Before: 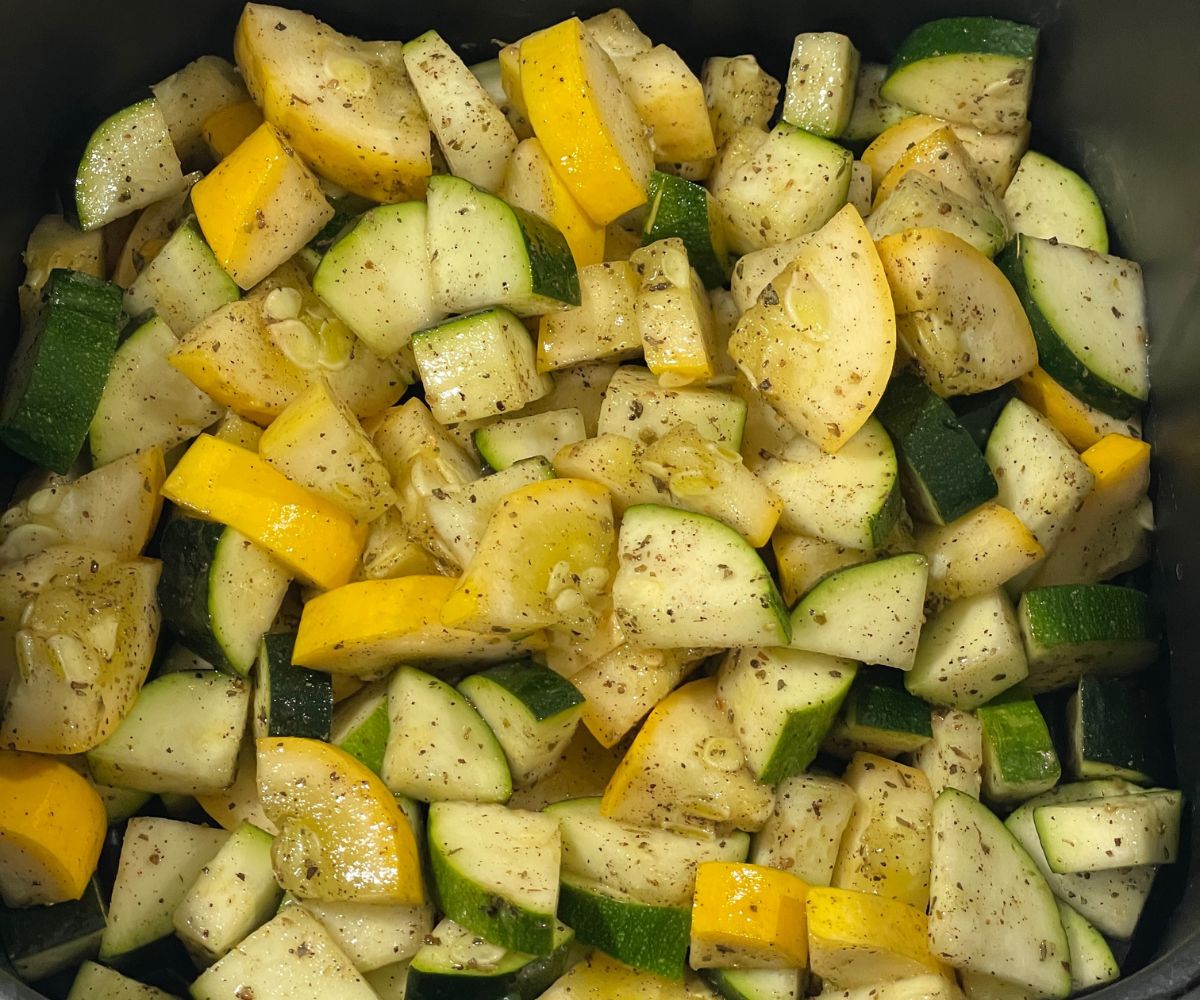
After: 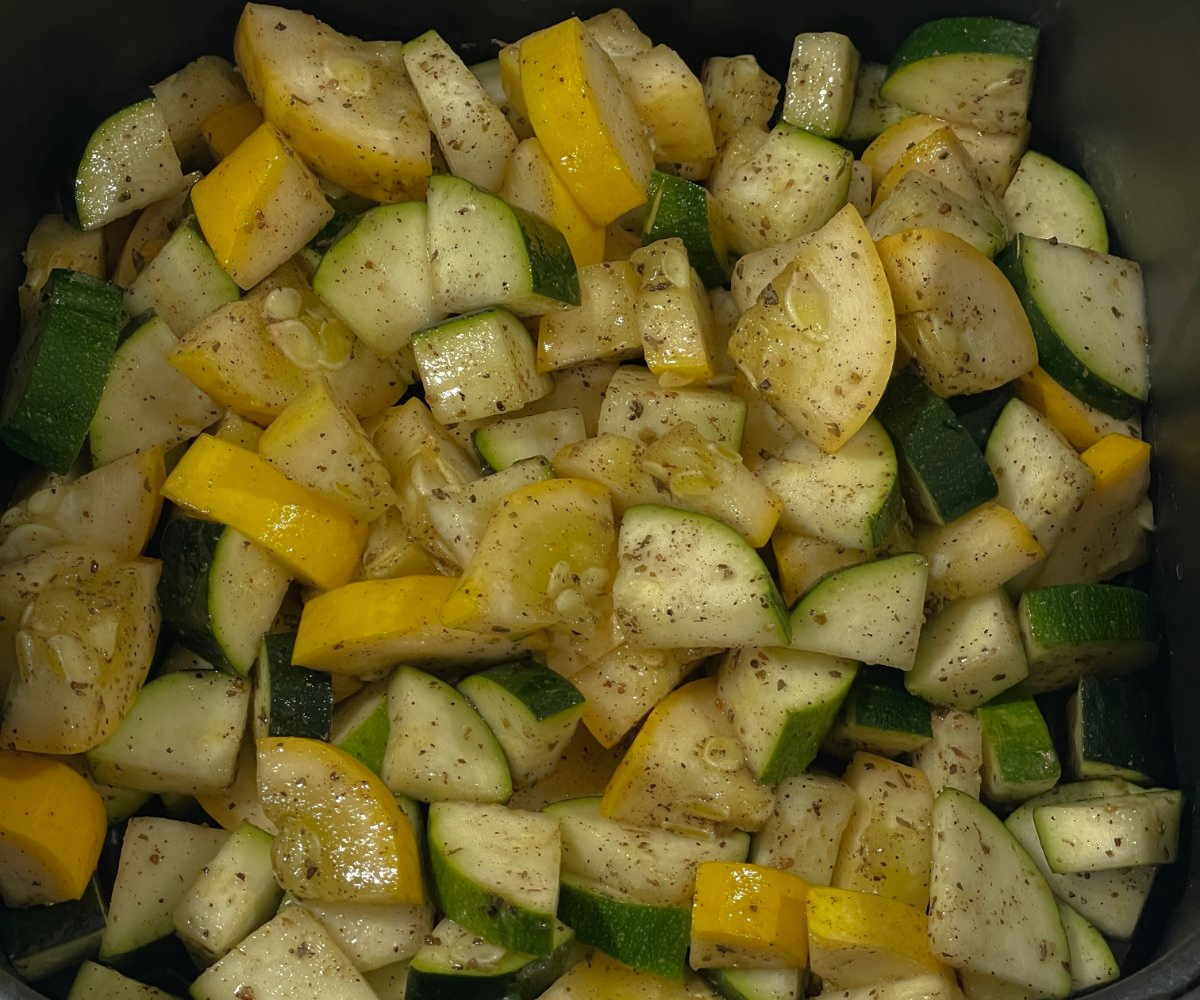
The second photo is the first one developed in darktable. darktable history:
base curve: curves: ch0 [(0, 0) (0.826, 0.587) (1, 1)]
tone equalizer: on, module defaults
